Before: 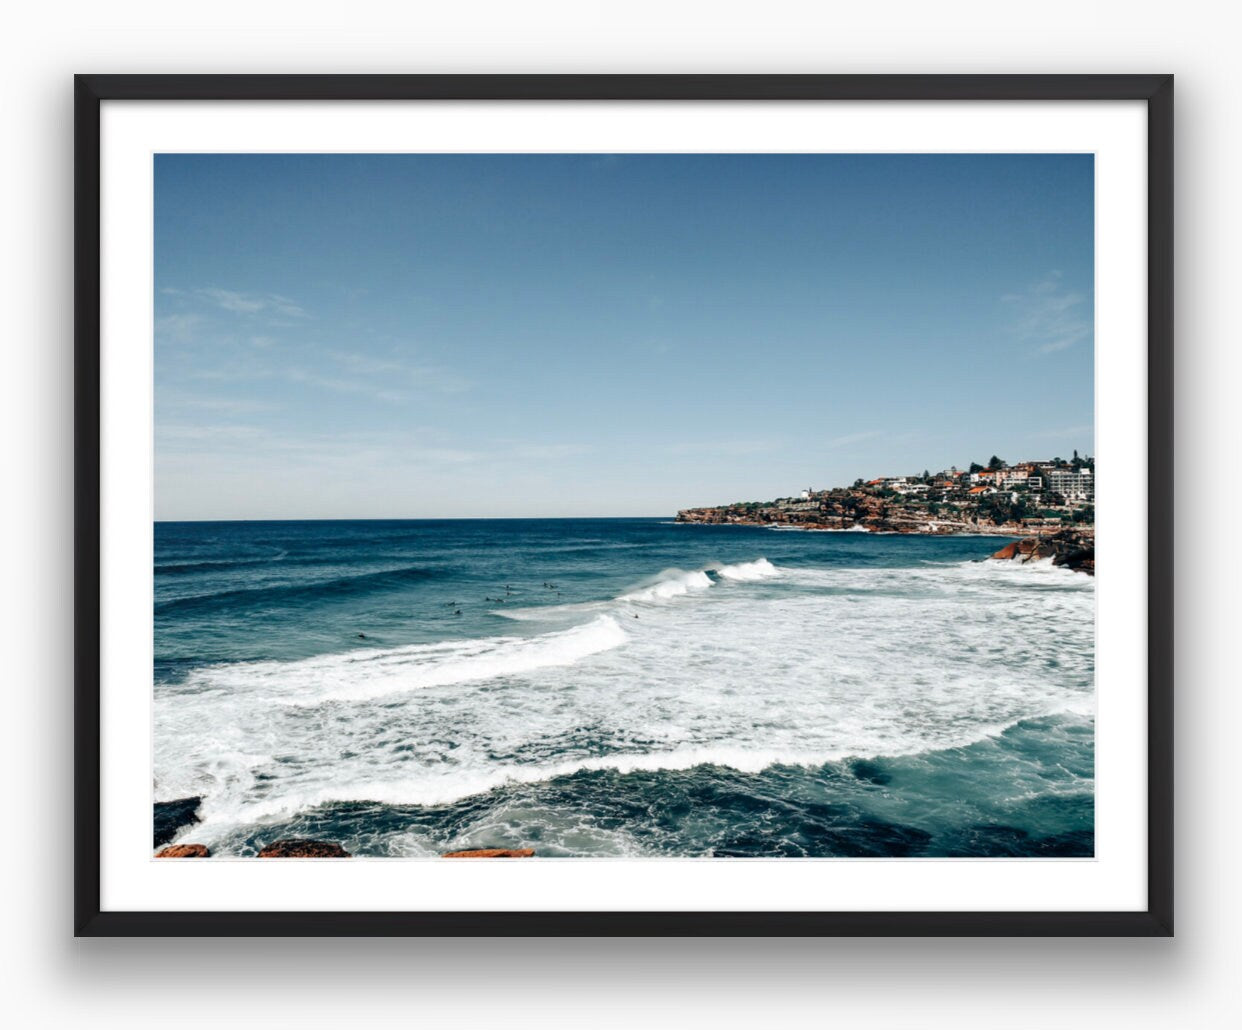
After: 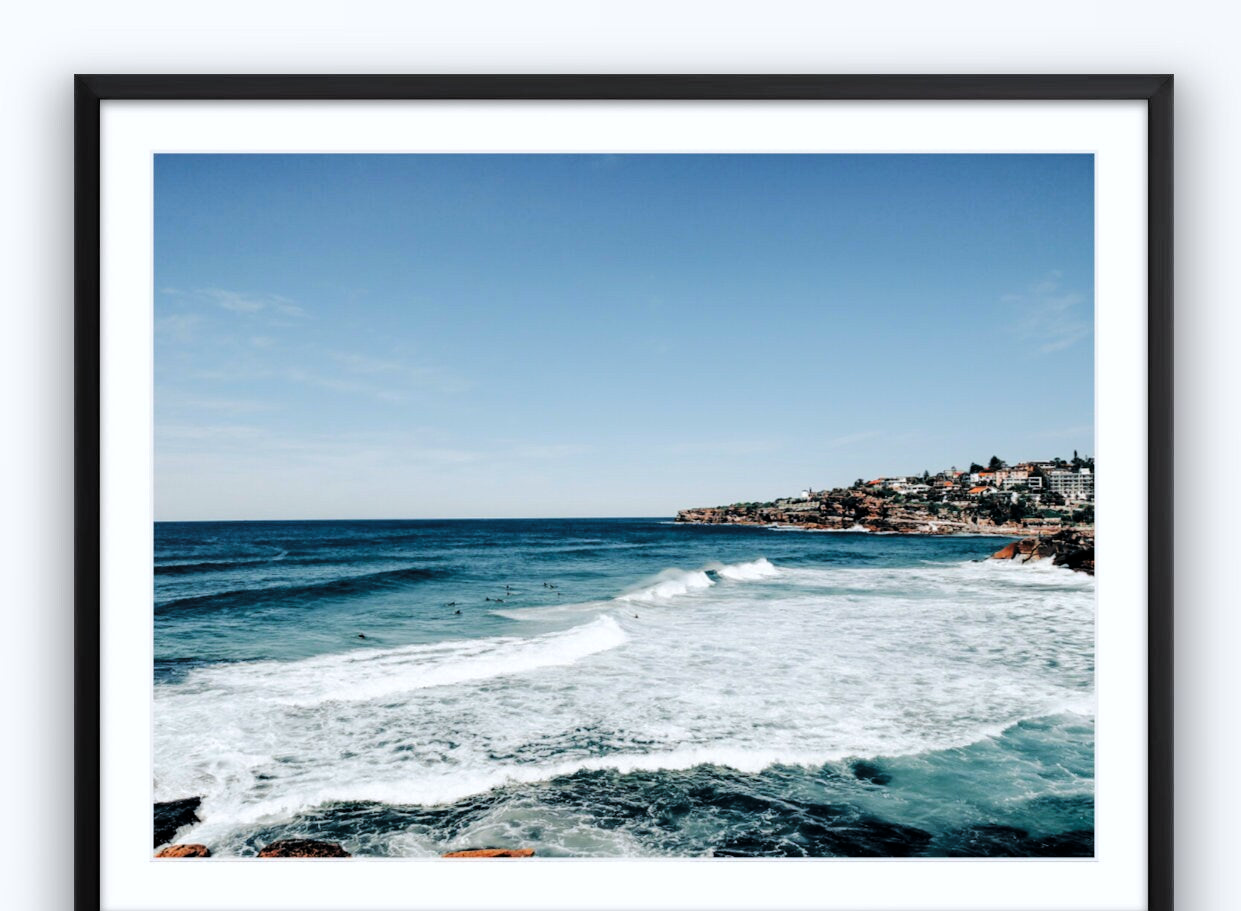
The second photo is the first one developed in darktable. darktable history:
white balance: red 0.974, blue 1.044
crop and rotate: top 0%, bottom 11.49%
color correction: highlights b* 3
tone curve: curves: ch0 [(0, 0) (0.004, 0) (0.133, 0.076) (0.325, 0.362) (0.879, 0.885) (1, 1)], color space Lab, linked channels, preserve colors none
